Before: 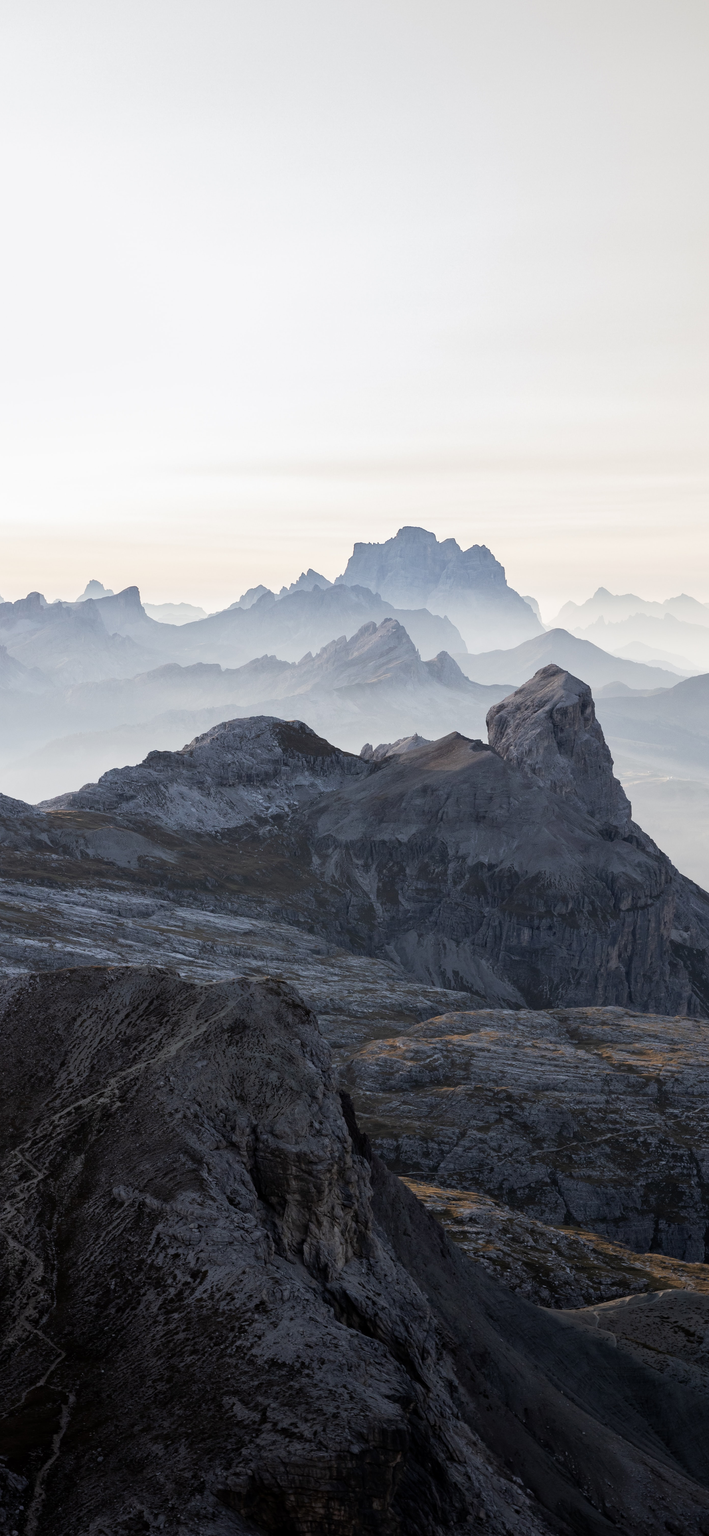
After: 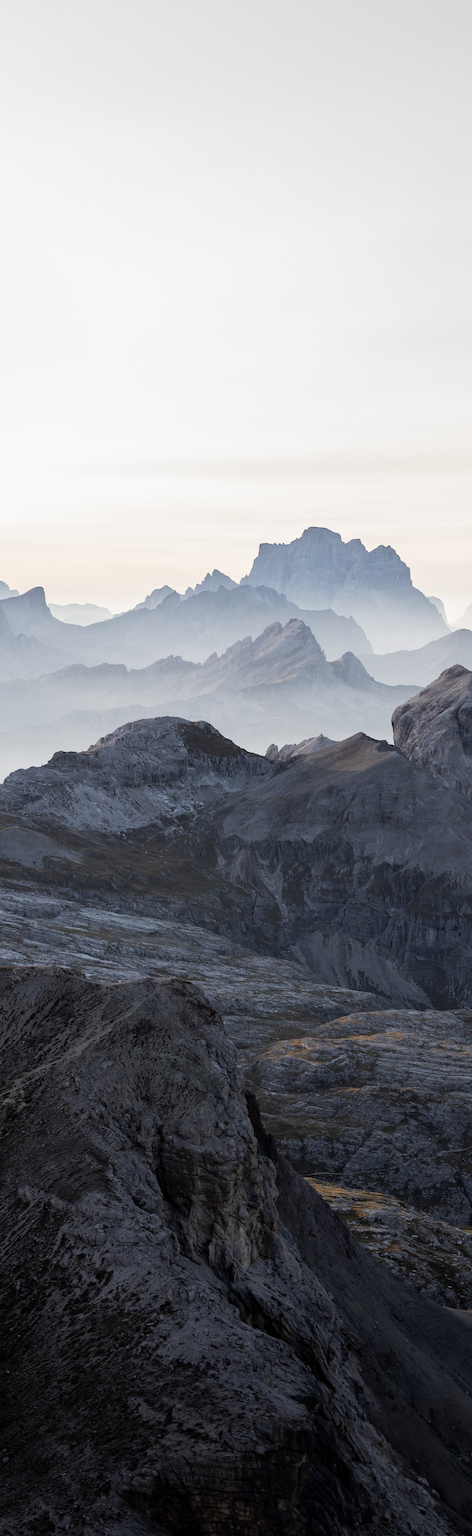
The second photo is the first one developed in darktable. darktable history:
crop and rotate: left 13.456%, right 19.901%
